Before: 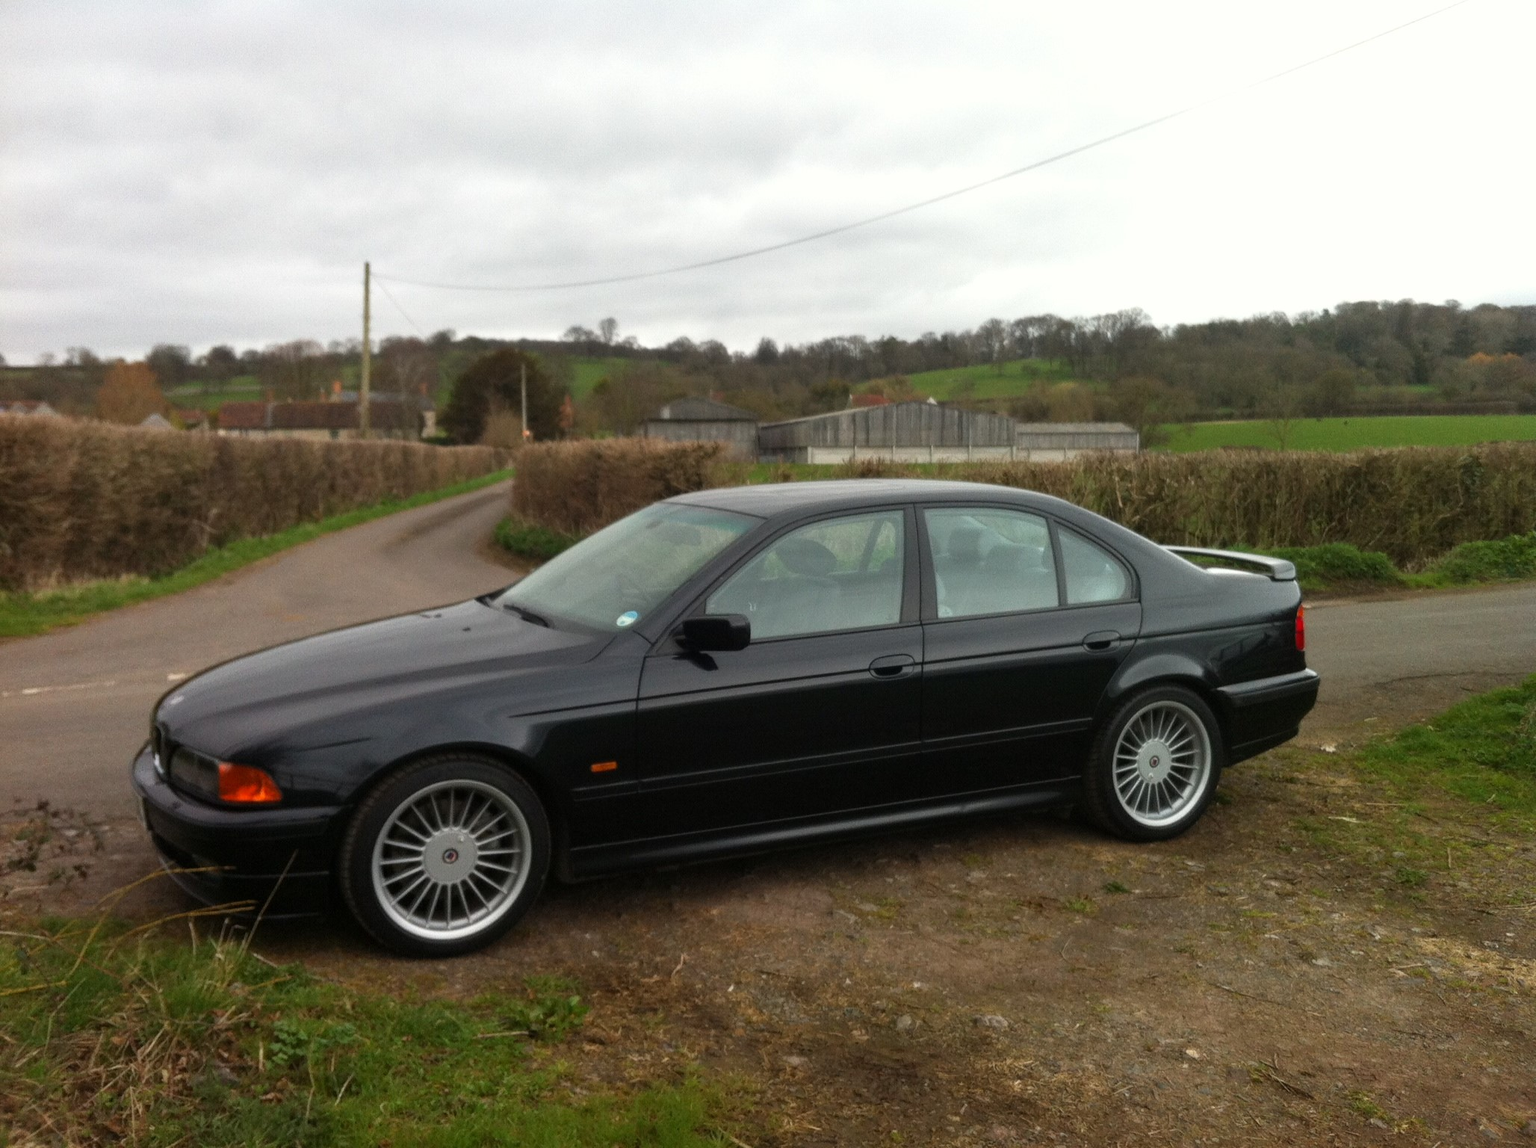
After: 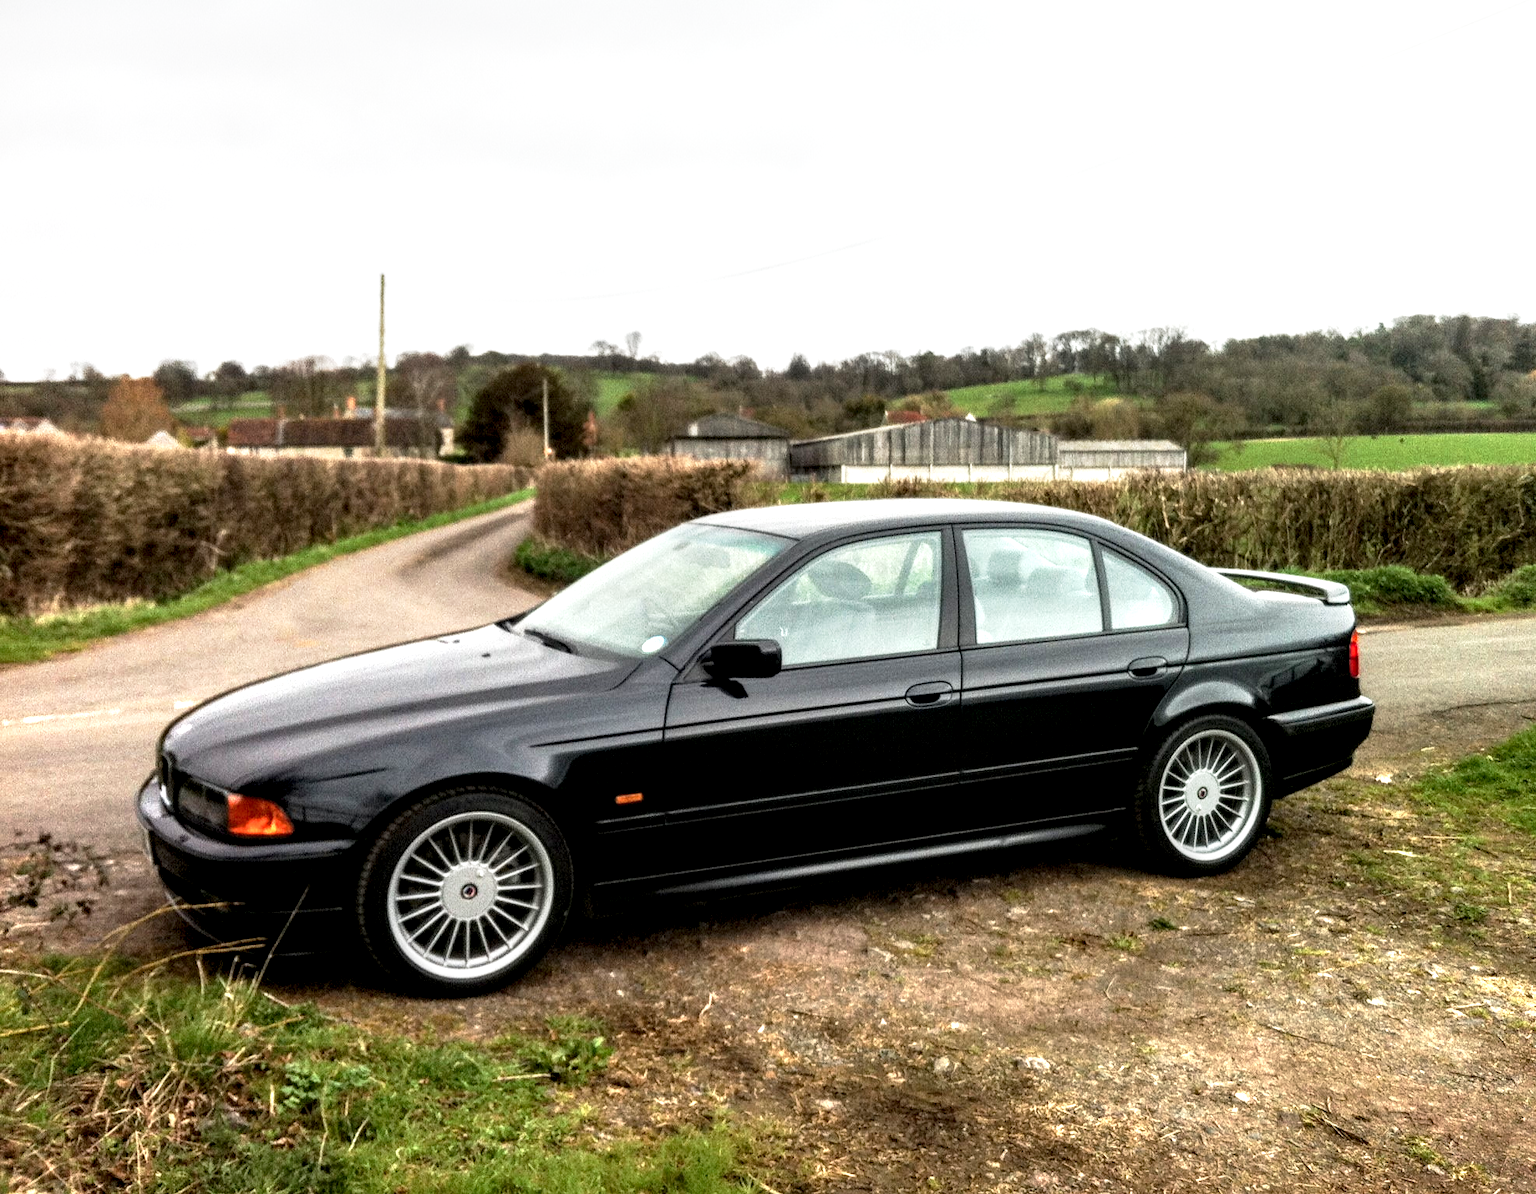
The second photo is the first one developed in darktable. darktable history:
crop: right 3.95%, bottom 0.016%
tone curve: curves: ch0 [(0, 0.052) (0.207, 0.35) (0.392, 0.592) (0.54, 0.803) (0.725, 0.922) (0.99, 0.974)], preserve colors none
local contrast: detail 204%
